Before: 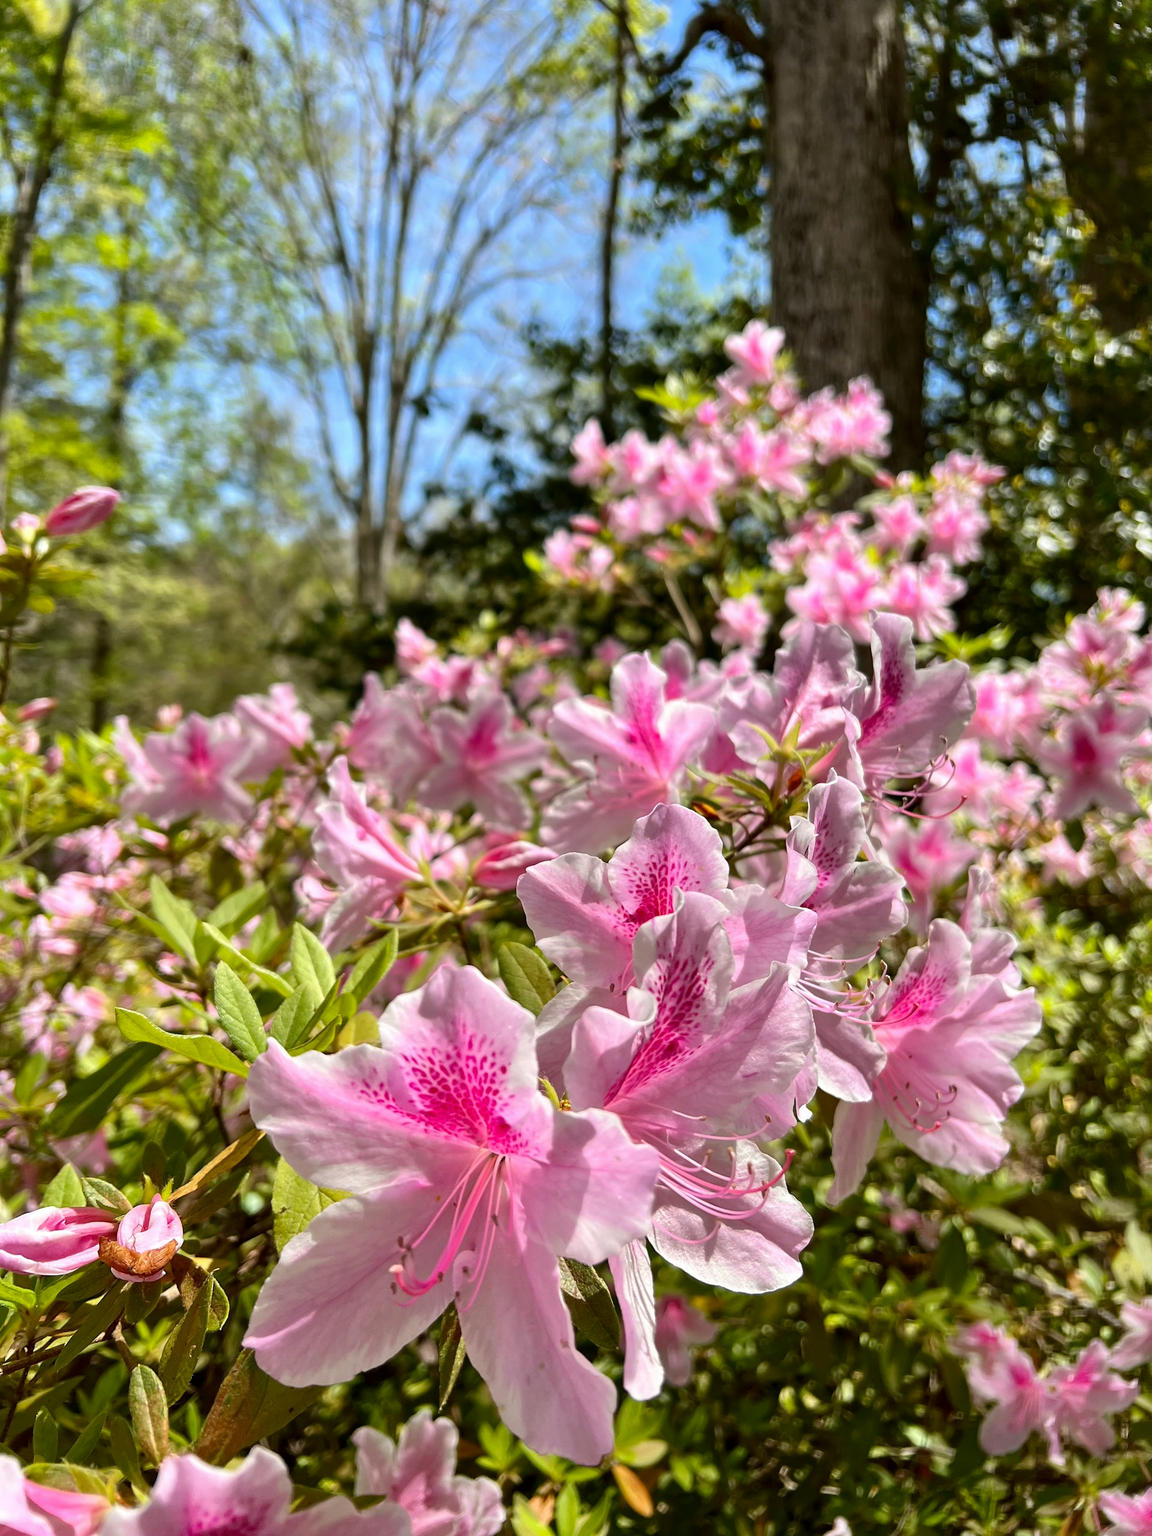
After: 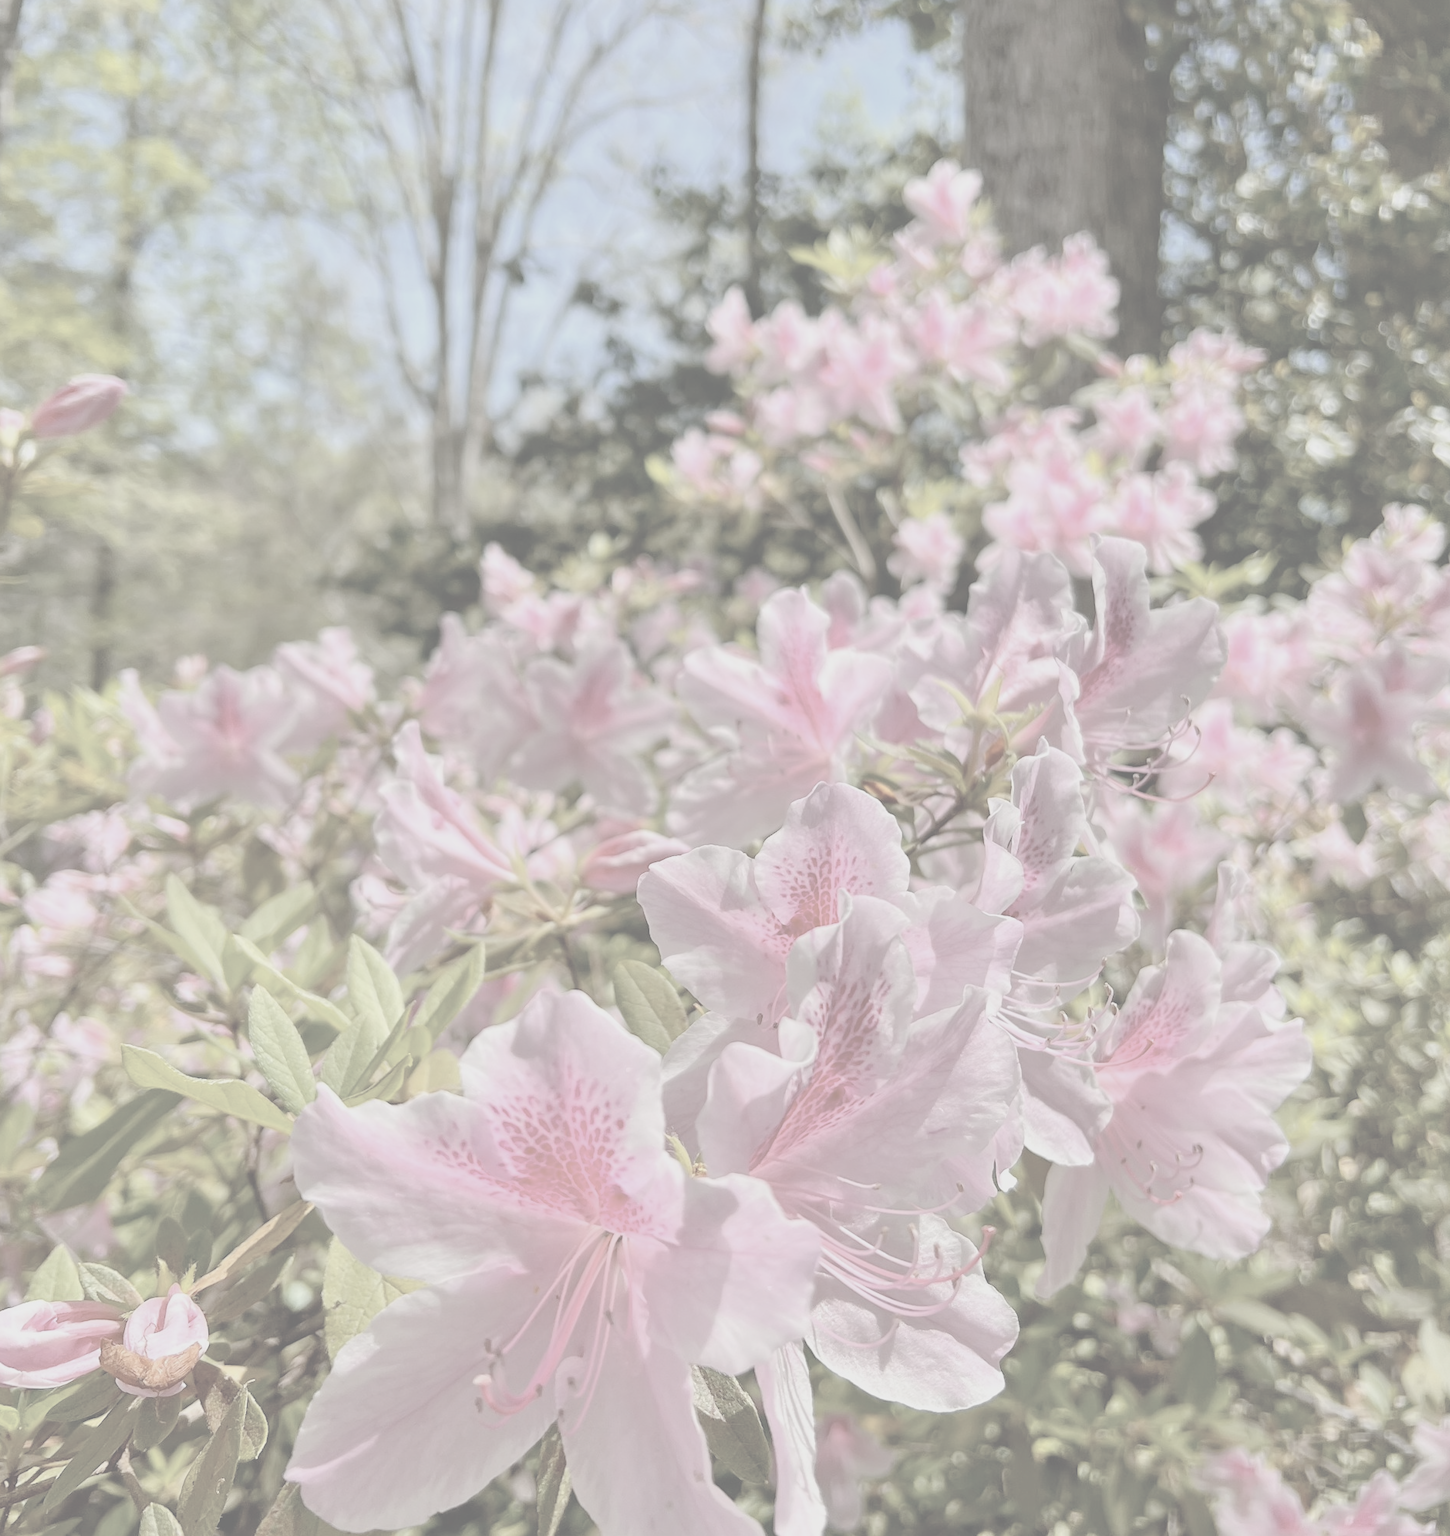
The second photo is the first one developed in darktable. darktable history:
contrast brightness saturation: contrast -0.334, brightness 0.739, saturation -0.784
crop and rotate: left 1.871%, top 12.699%, right 0.144%, bottom 9.454%
